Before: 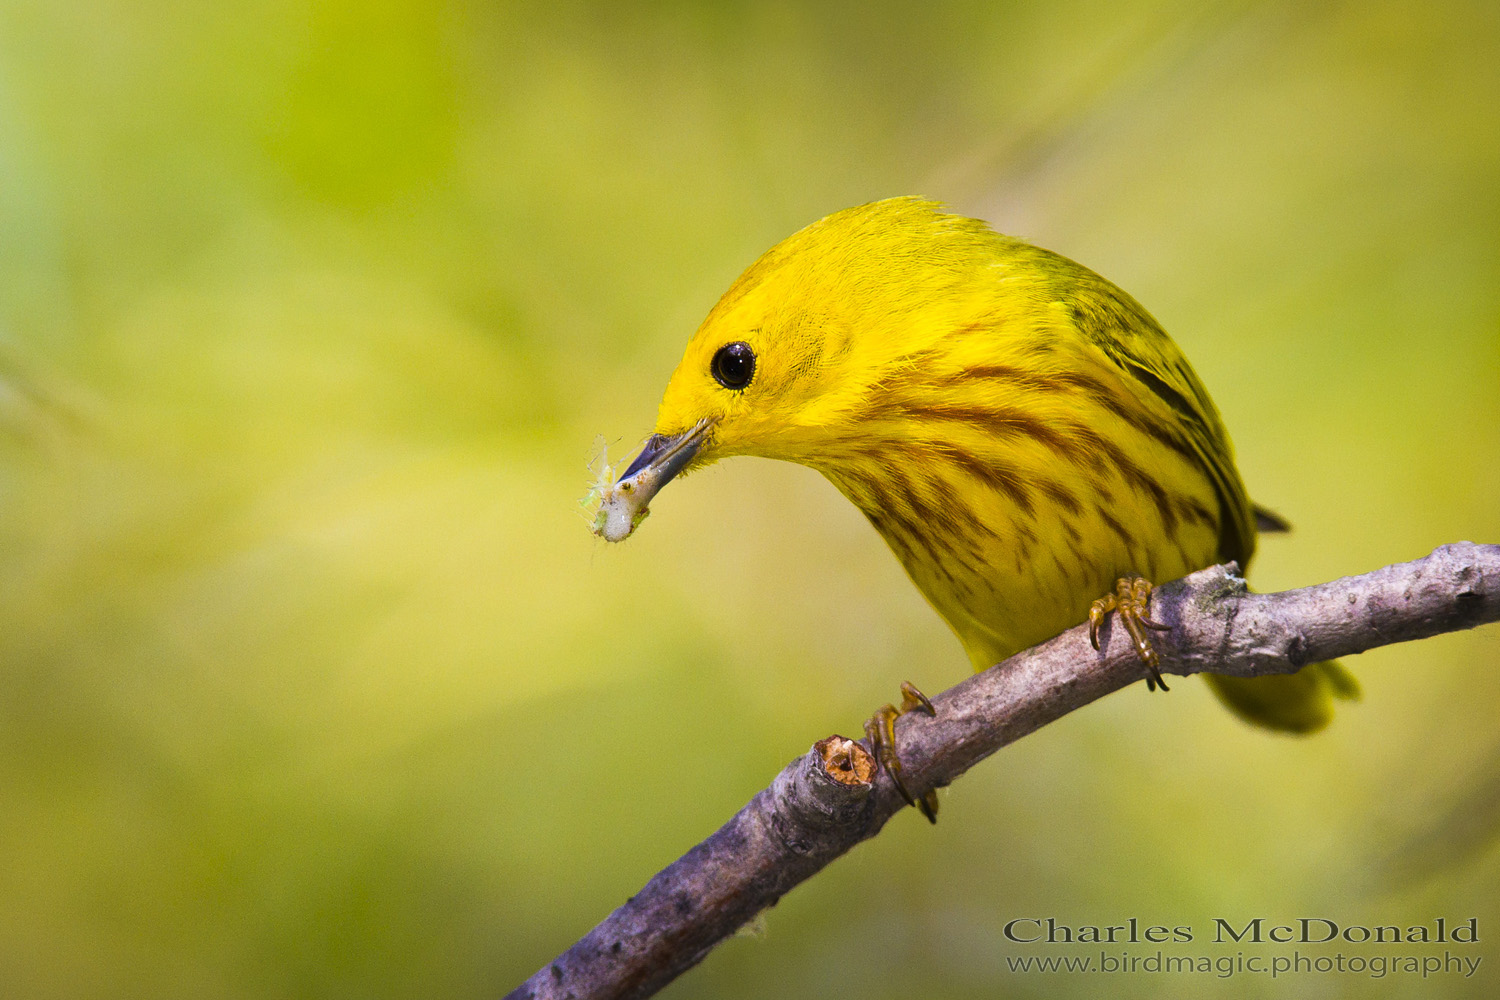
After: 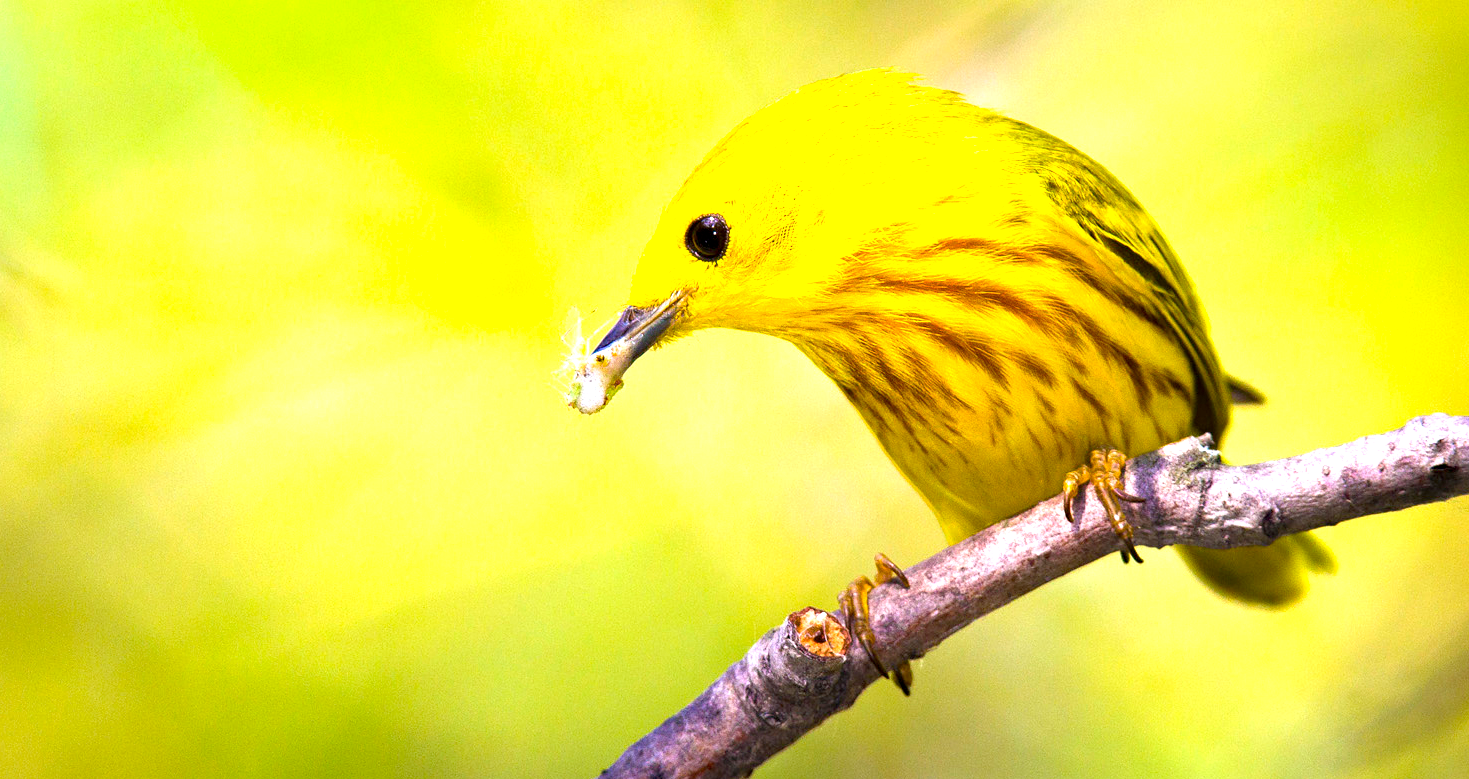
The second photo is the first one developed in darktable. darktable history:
white balance: red 0.986, blue 1.01
exposure: black level correction 0.001, exposure 1.116 EV, compensate highlight preservation false
crop and rotate: left 1.814%, top 12.818%, right 0.25%, bottom 9.225%
haze removal: compatibility mode true, adaptive false
